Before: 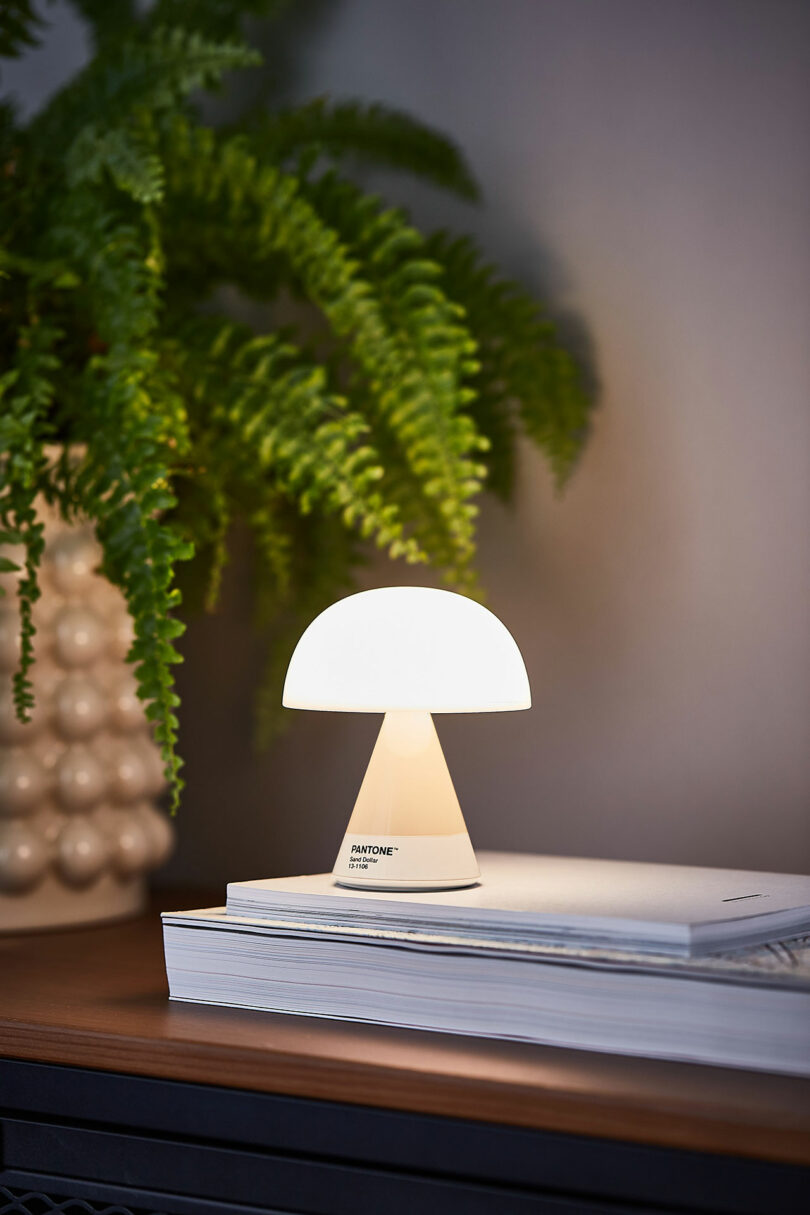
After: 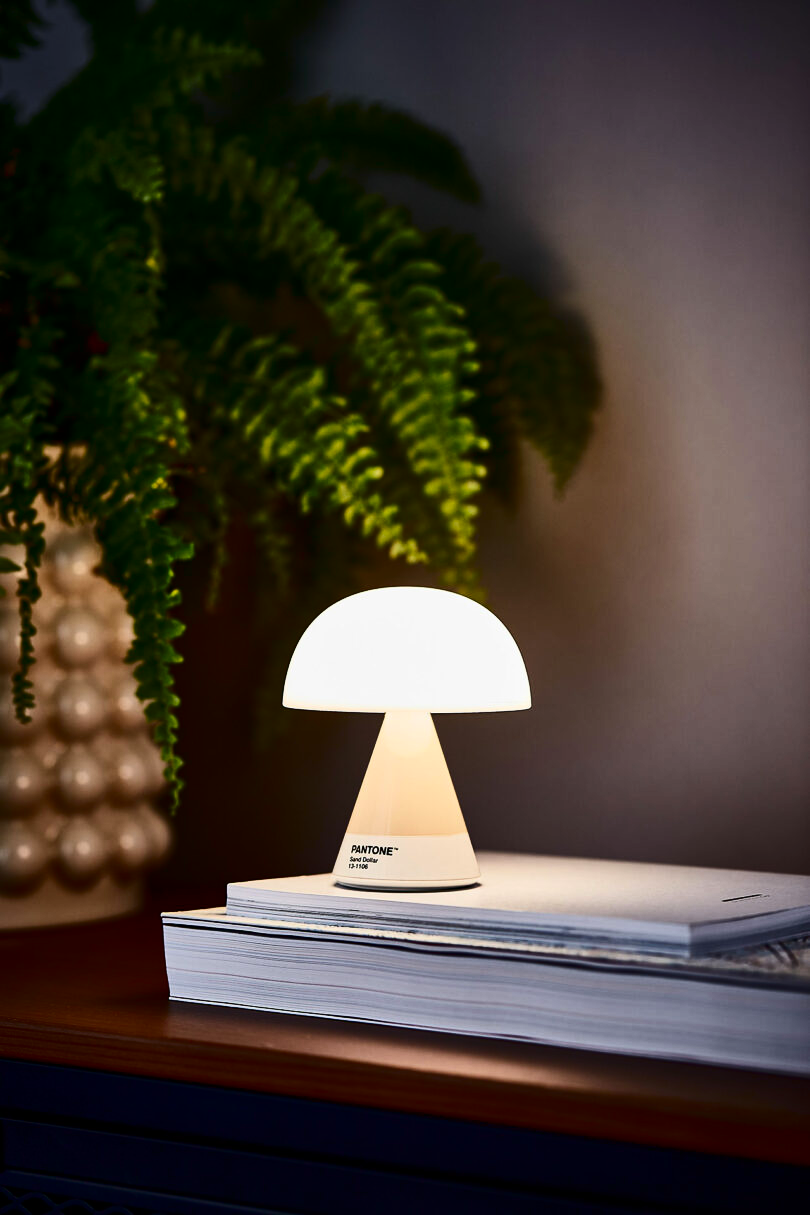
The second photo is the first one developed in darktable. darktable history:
contrast brightness saturation: contrast 0.244, brightness -0.24, saturation 0.146
